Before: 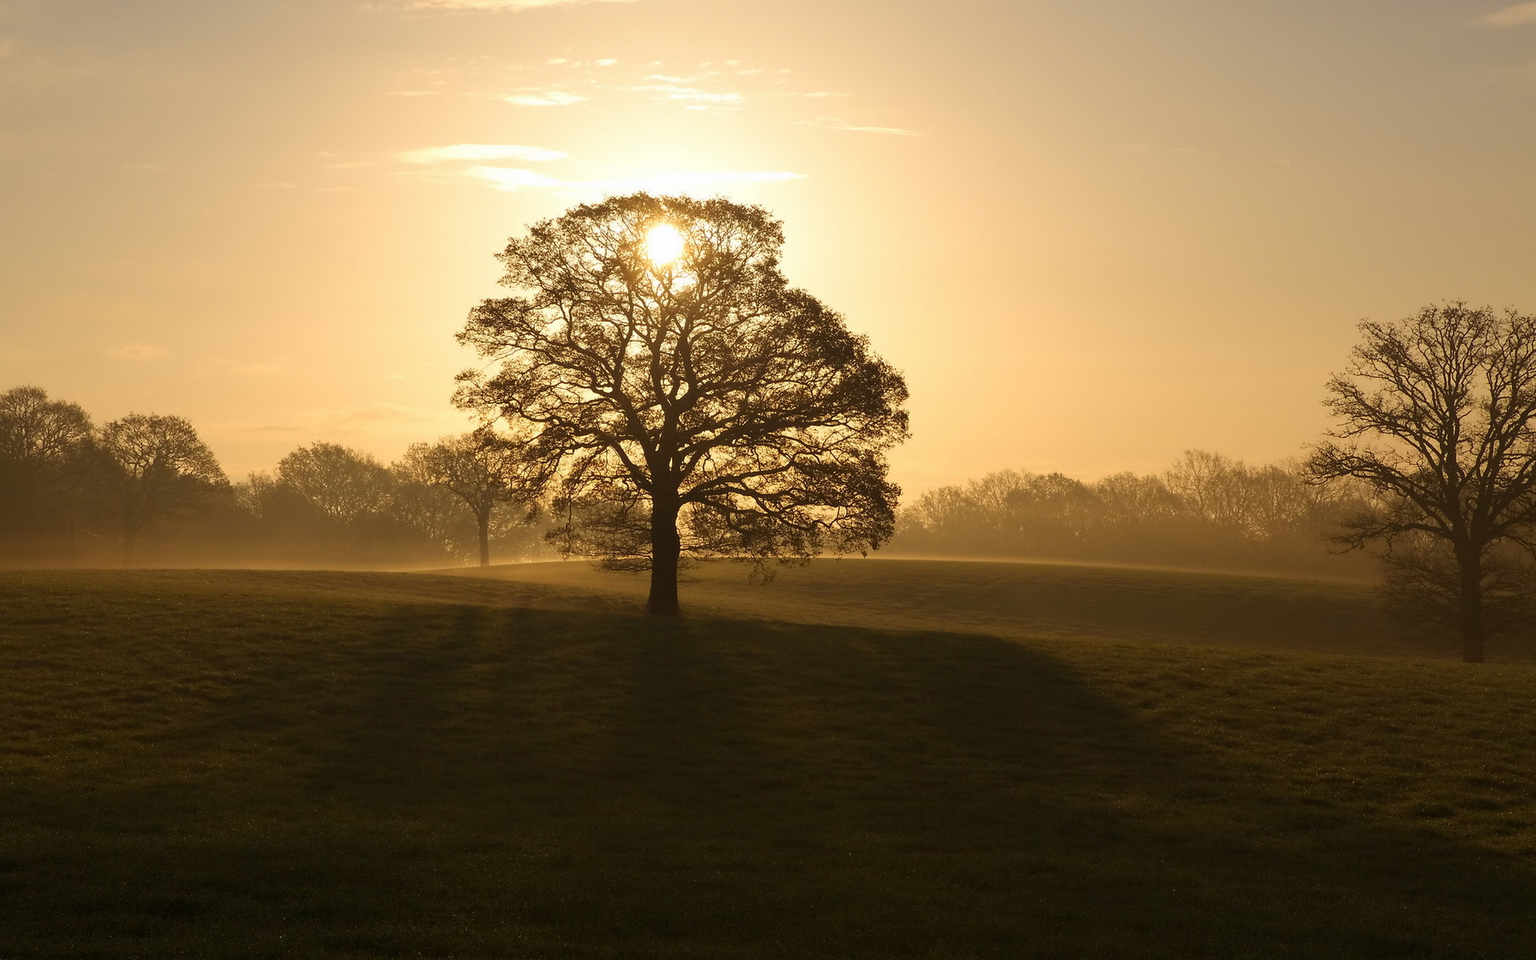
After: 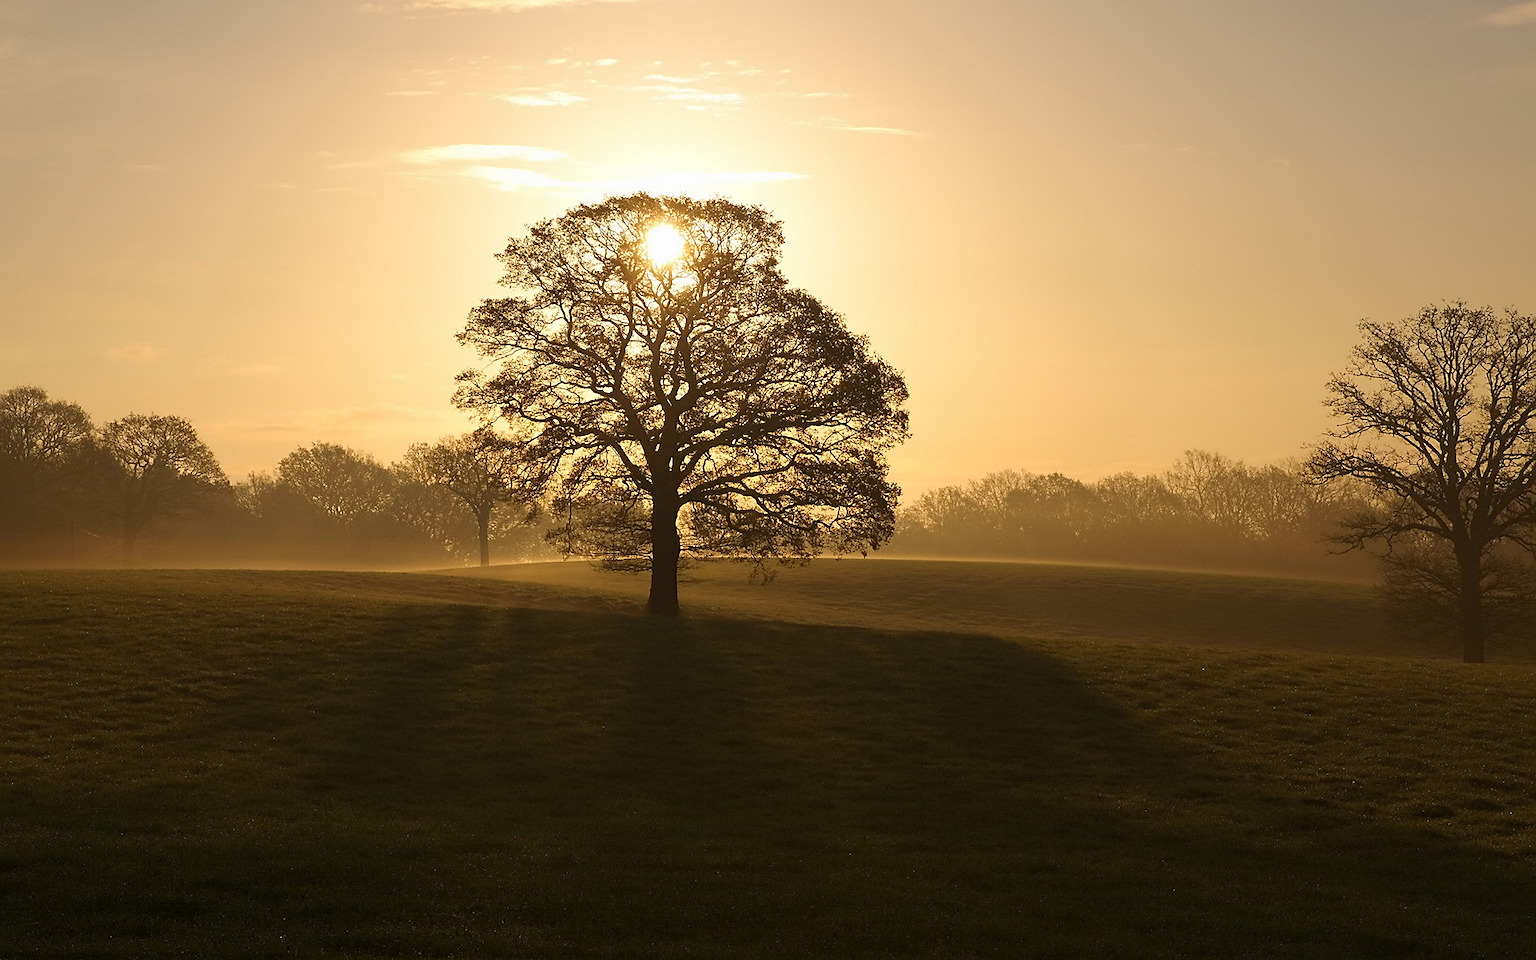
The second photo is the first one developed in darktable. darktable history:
sharpen: on, module defaults
exposure: exposure 0 EV, compensate highlight preservation false
tone equalizer: on, module defaults
